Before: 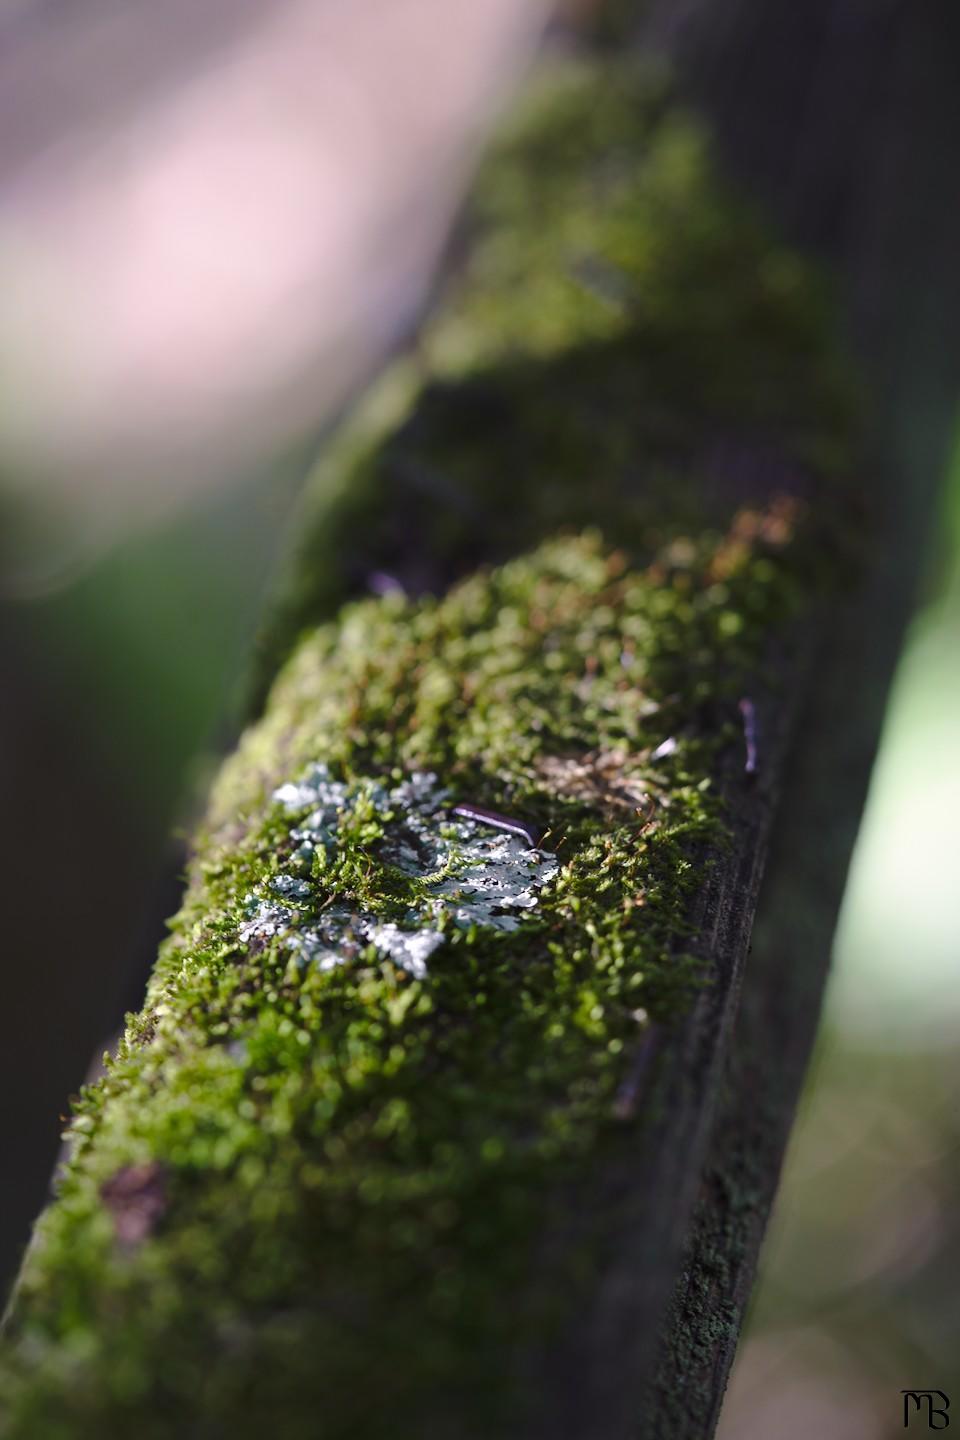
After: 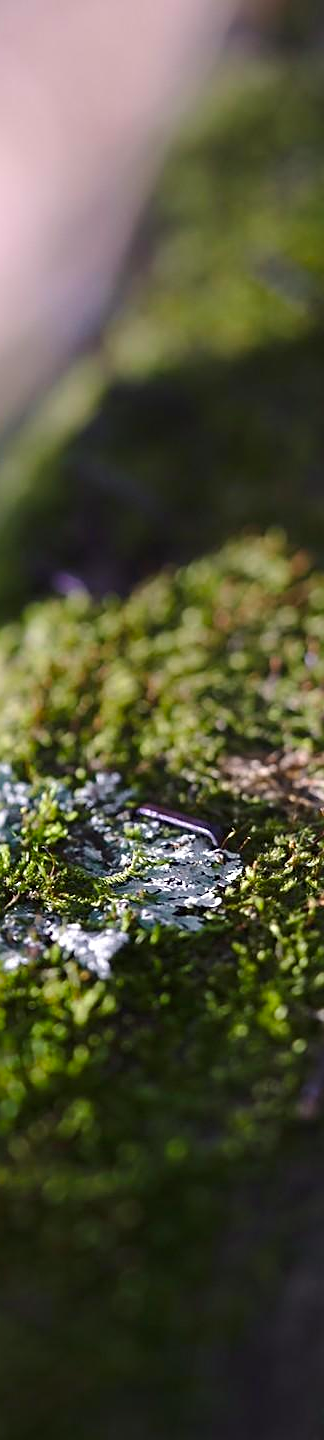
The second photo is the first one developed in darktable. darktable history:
crop: left 32.965%, right 33.231%
sharpen: on, module defaults
contrast brightness saturation: contrast 0.038, saturation 0.151
